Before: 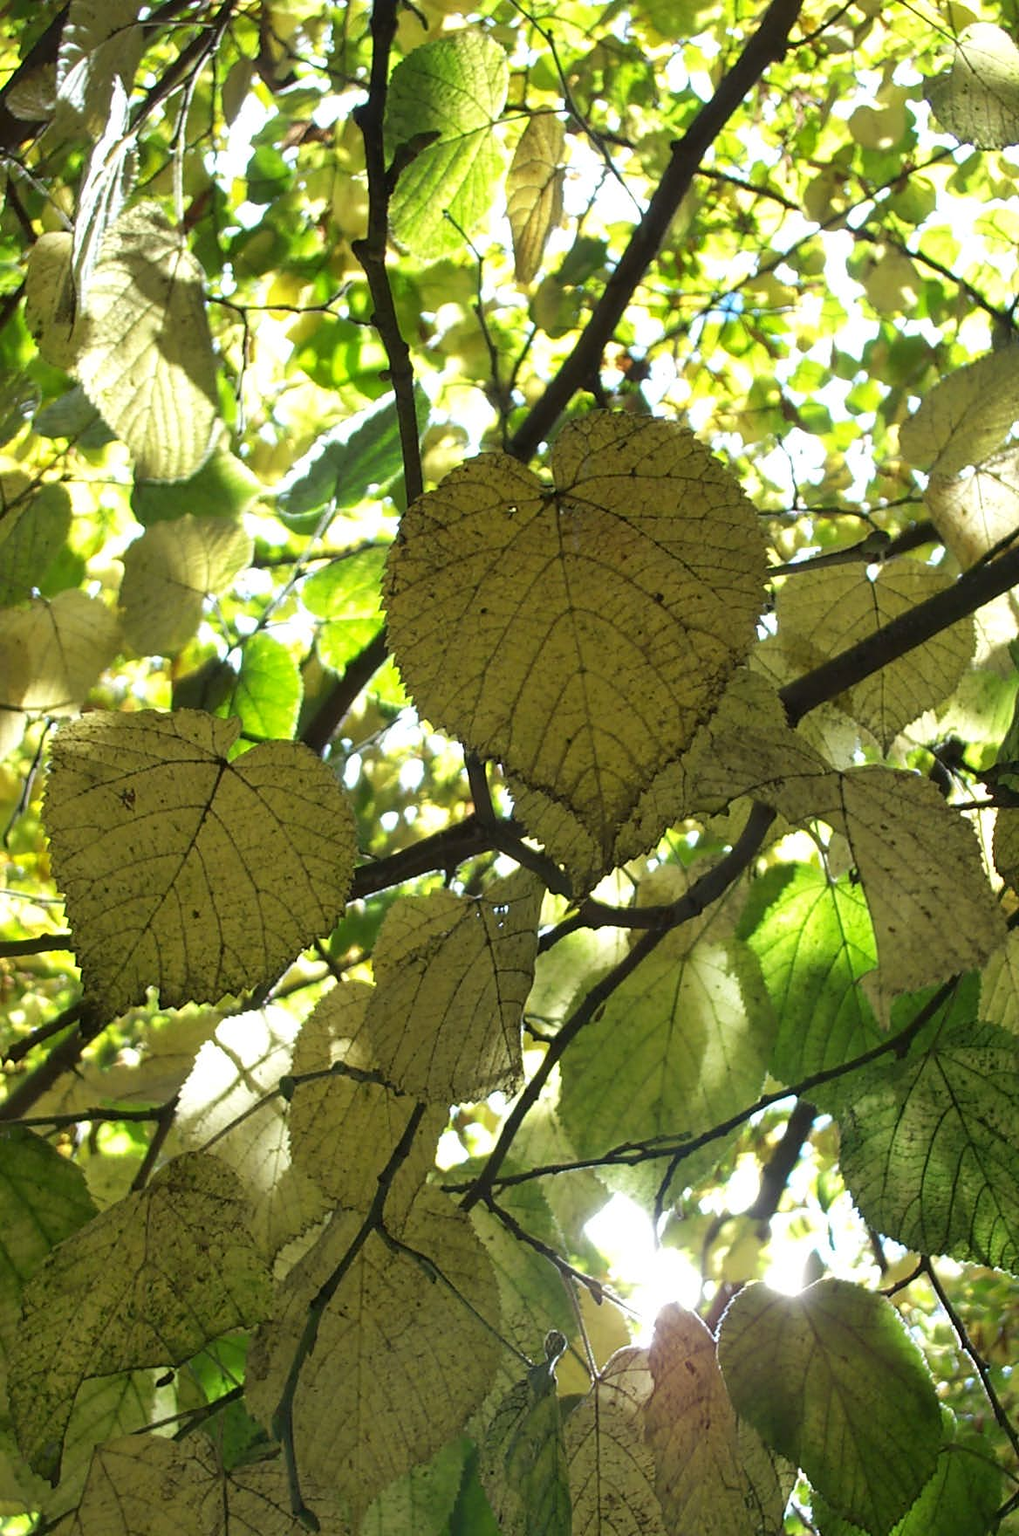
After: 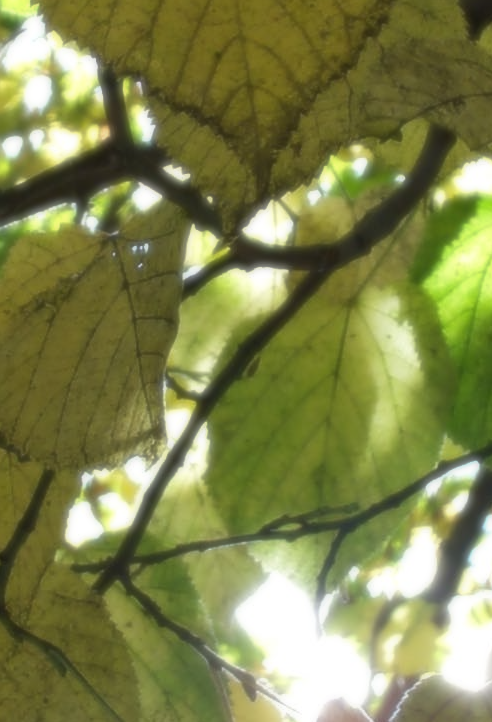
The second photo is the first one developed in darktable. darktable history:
crop: left 37.221%, top 45.169%, right 20.63%, bottom 13.777%
soften: size 8.67%, mix 49%
